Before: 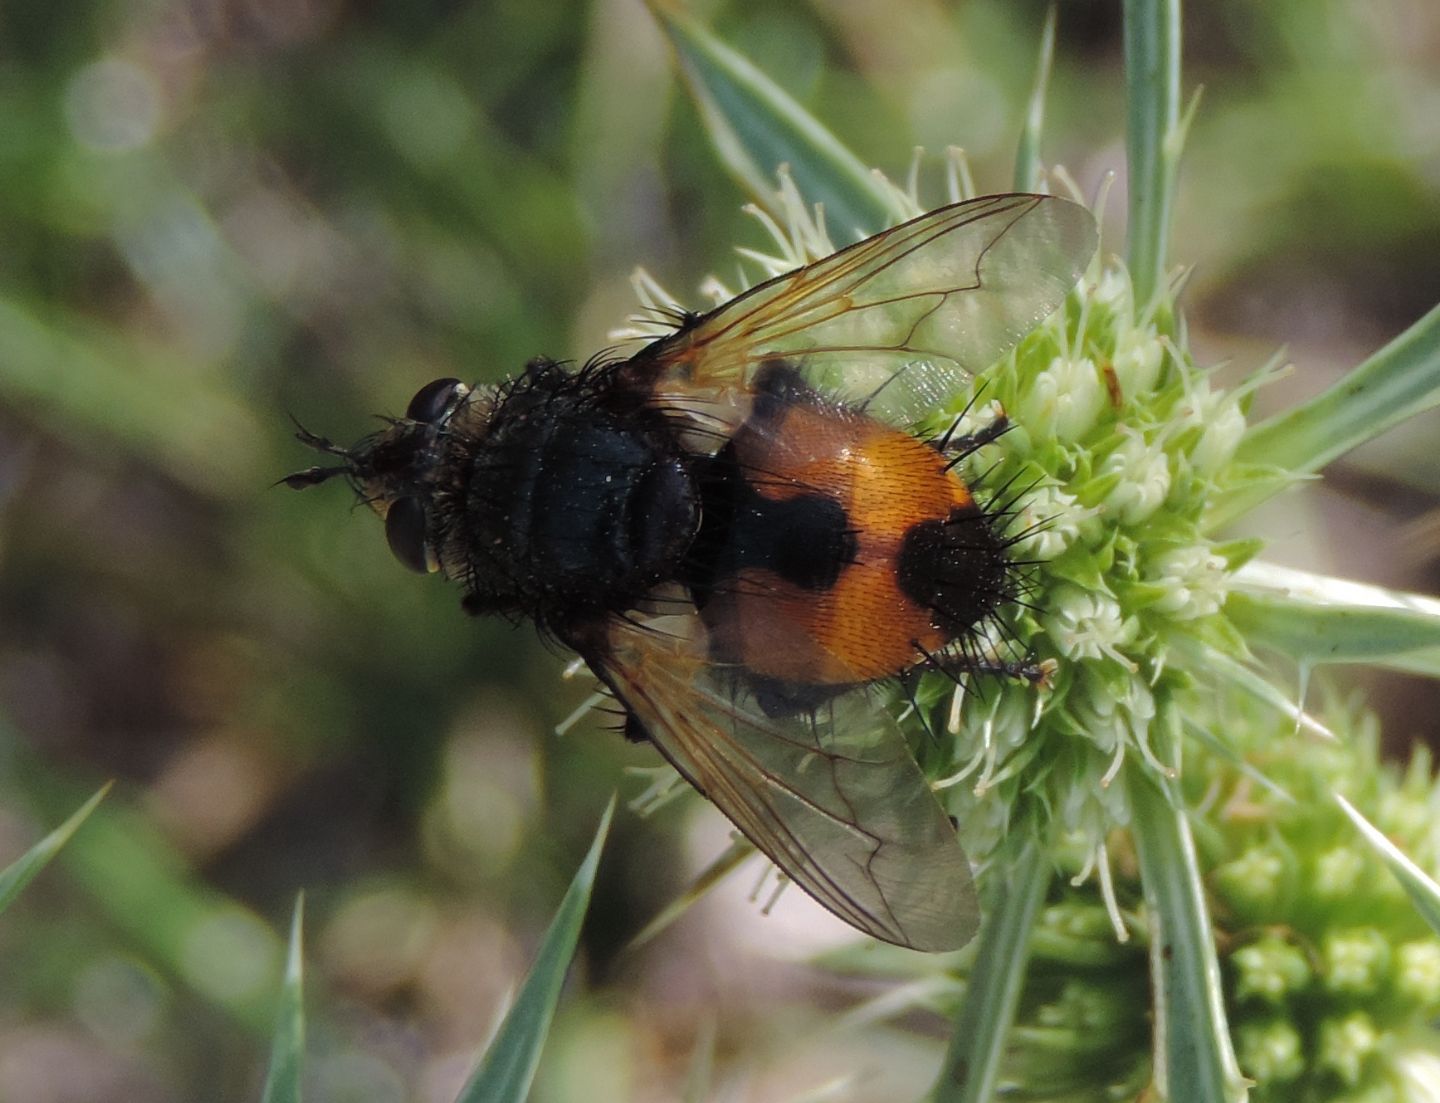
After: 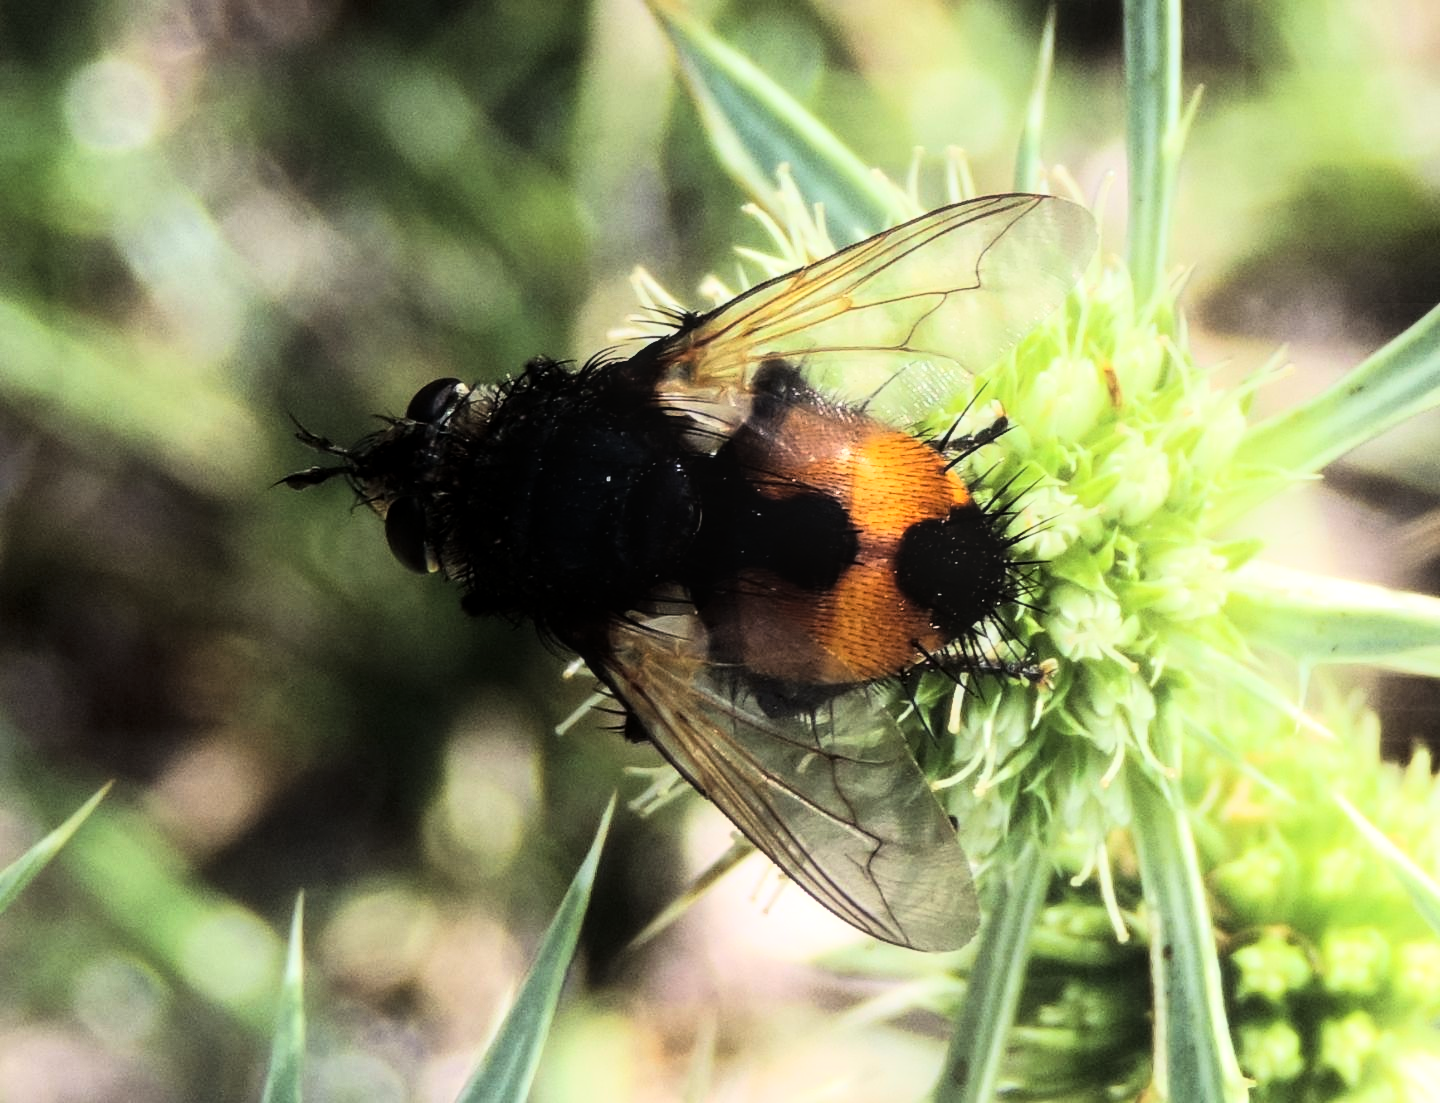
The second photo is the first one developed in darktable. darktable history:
tone equalizer: -8 EV -0.417 EV, -7 EV -0.389 EV, -6 EV -0.333 EV, -5 EV -0.222 EV, -3 EV 0.222 EV, -2 EV 0.333 EV, -1 EV 0.389 EV, +0 EV 0.417 EV, edges refinement/feathering 500, mask exposure compensation -1.57 EV, preserve details no
contrast equalizer: octaves 7, y [[0.6 ×6], [0.55 ×6], [0 ×6], [0 ×6], [0 ×6]], mix -1
local contrast: detail 130%
rgb curve: curves: ch0 [(0, 0) (0.21, 0.15) (0.24, 0.21) (0.5, 0.75) (0.75, 0.96) (0.89, 0.99) (1, 1)]; ch1 [(0, 0.02) (0.21, 0.13) (0.25, 0.2) (0.5, 0.67) (0.75, 0.9) (0.89, 0.97) (1, 1)]; ch2 [(0, 0.02) (0.21, 0.13) (0.25, 0.2) (0.5, 0.67) (0.75, 0.9) (0.89, 0.97) (1, 1)], compensate middle gray true
